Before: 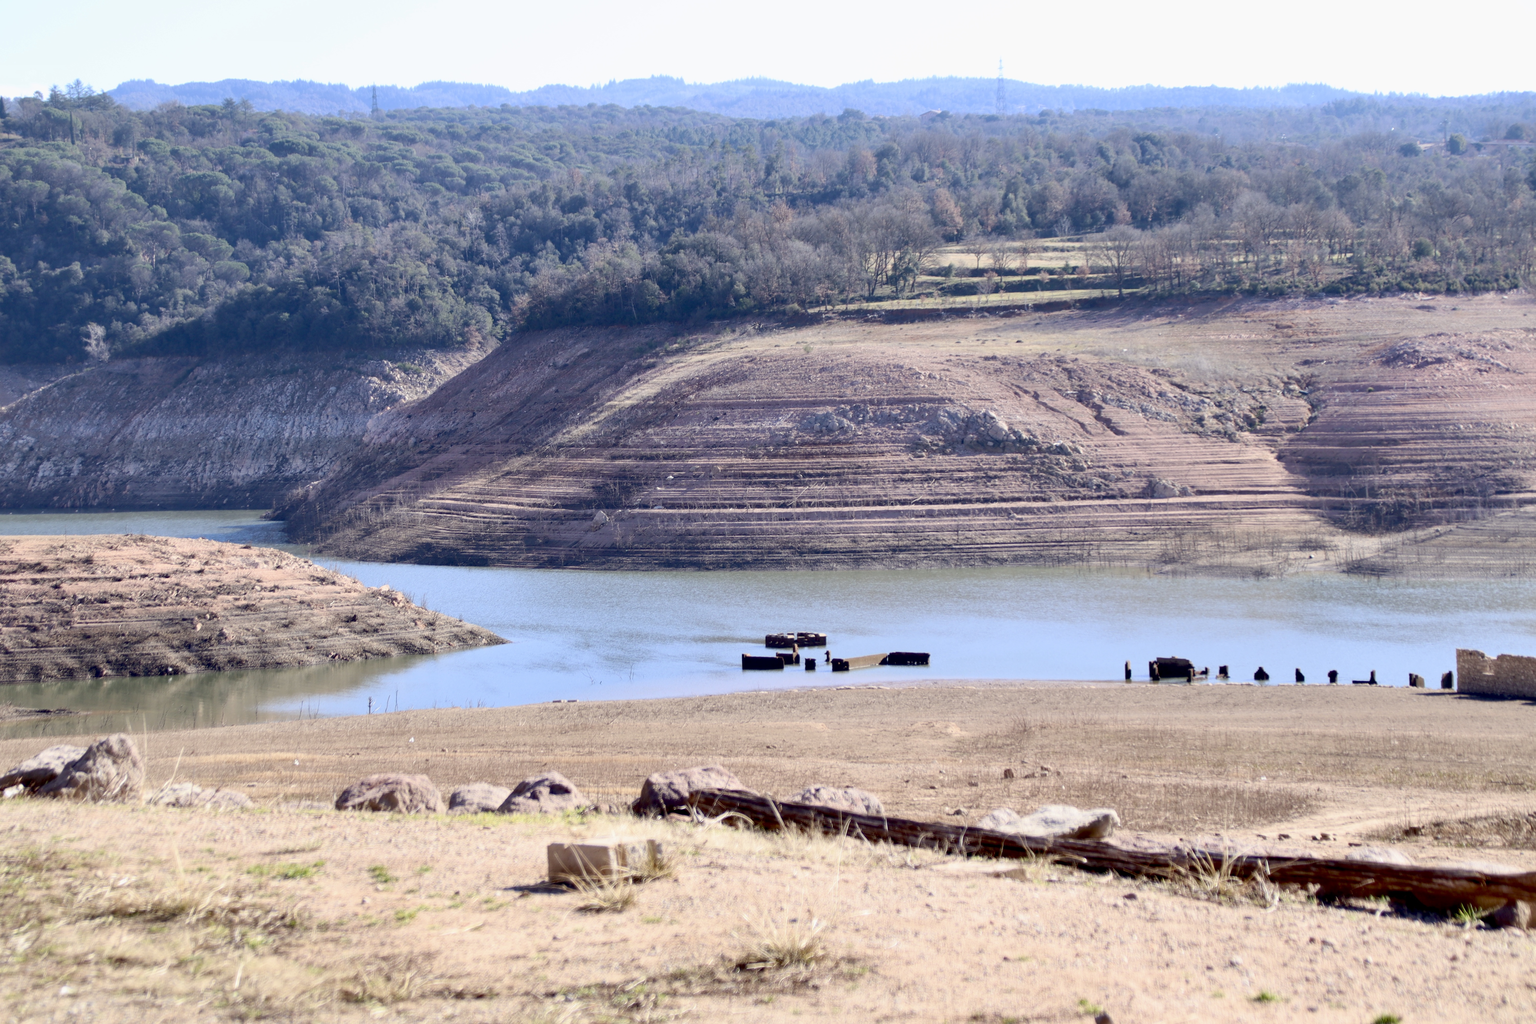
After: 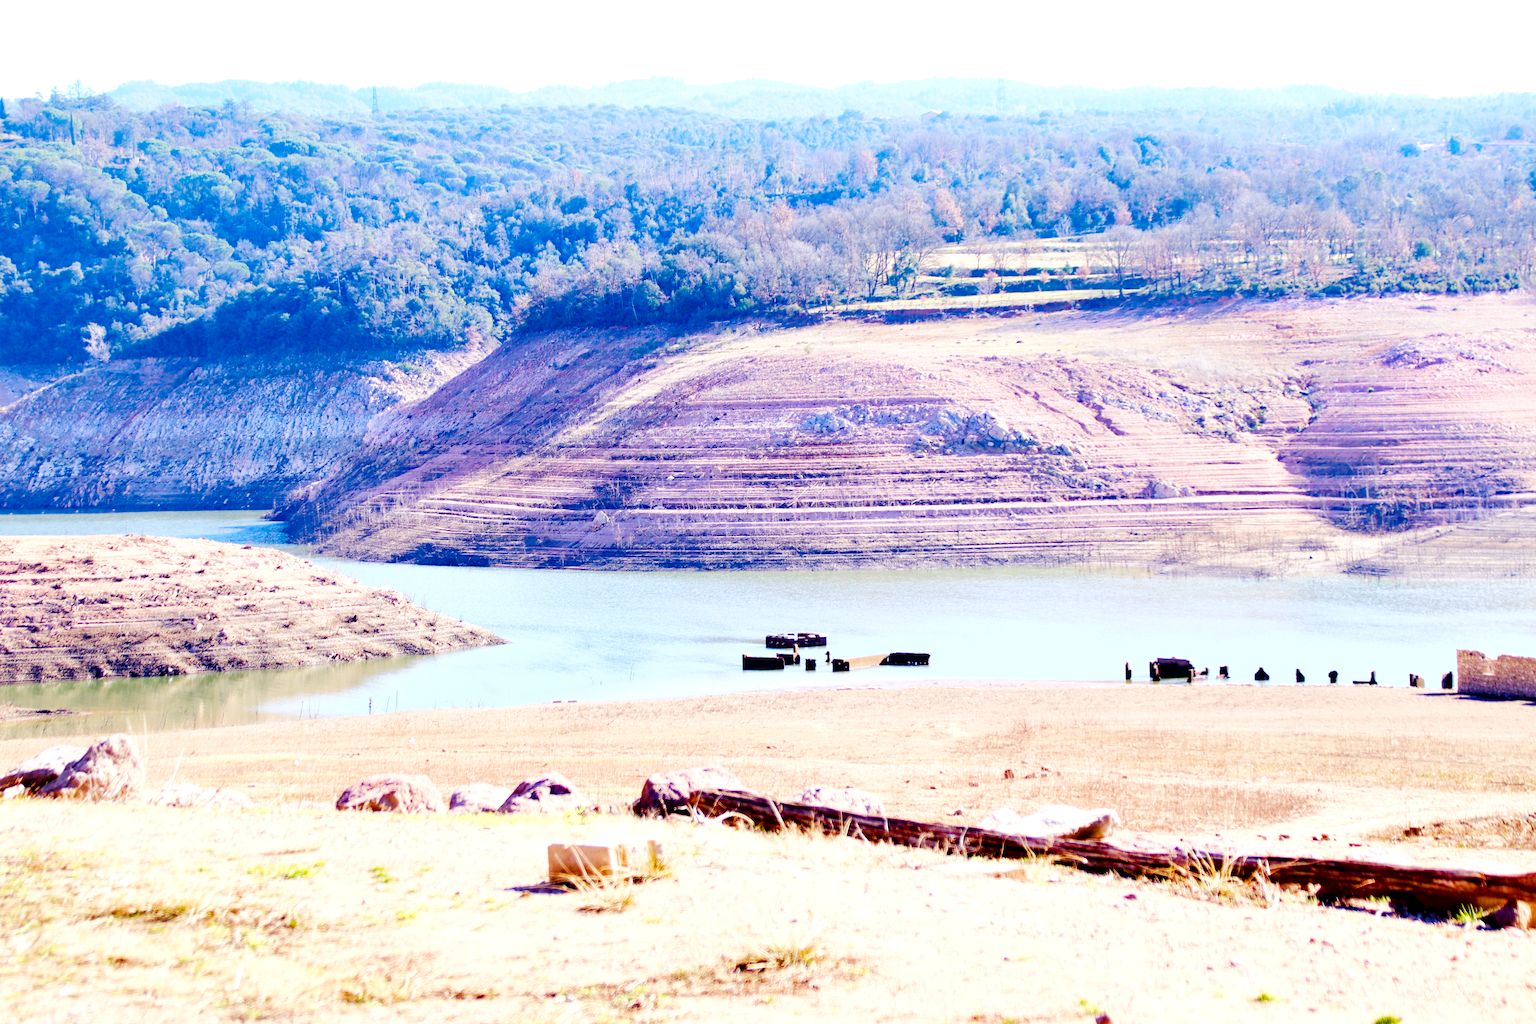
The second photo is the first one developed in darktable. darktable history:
haze removal: compatibility mode true, adaptive false
base curve: curves: ch0 [(0, 0) (0.032, 0.025) (0.121, 0.166) (0.206, 0.329) (0.605, 0.79) (1, 1)], preserve colors none
color balance rgb: perceptual saturation grading › global saturation 20%, perceptual saturation grading › highlights -25.764%, perceptual saturation grading › shadows 24.791%, perceptual brilliance grading › mid-tones 10.034%, perceptual brilliance grading › shadows 15.48%, global vibrance 34.649%
exposure: exposure 0.755 EV, compensate highlight preservation false
